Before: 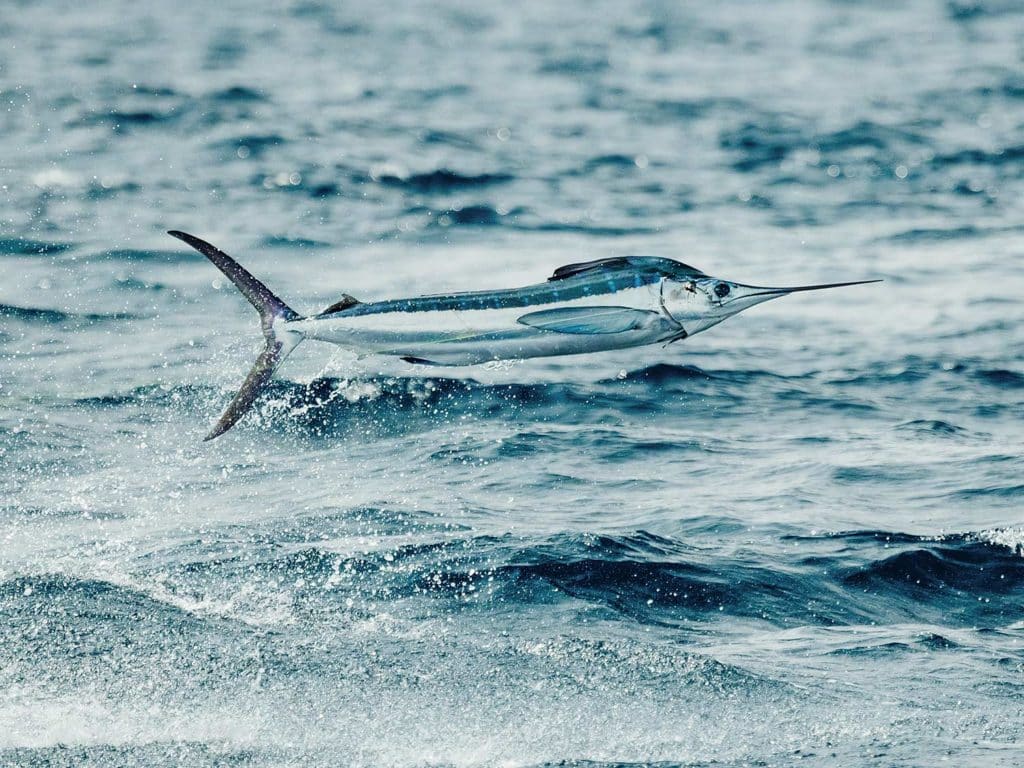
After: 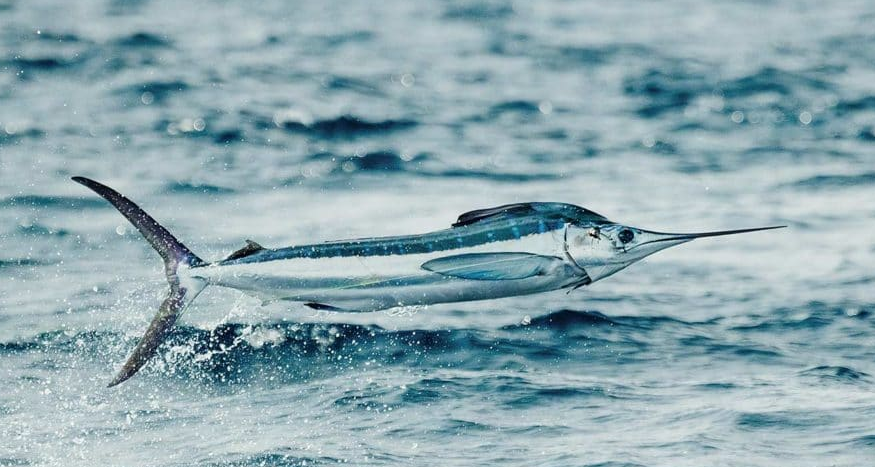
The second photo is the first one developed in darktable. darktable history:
crop and rotate: left 9.405%, top 7.14%, right 5.056%, bottom 31.974%
